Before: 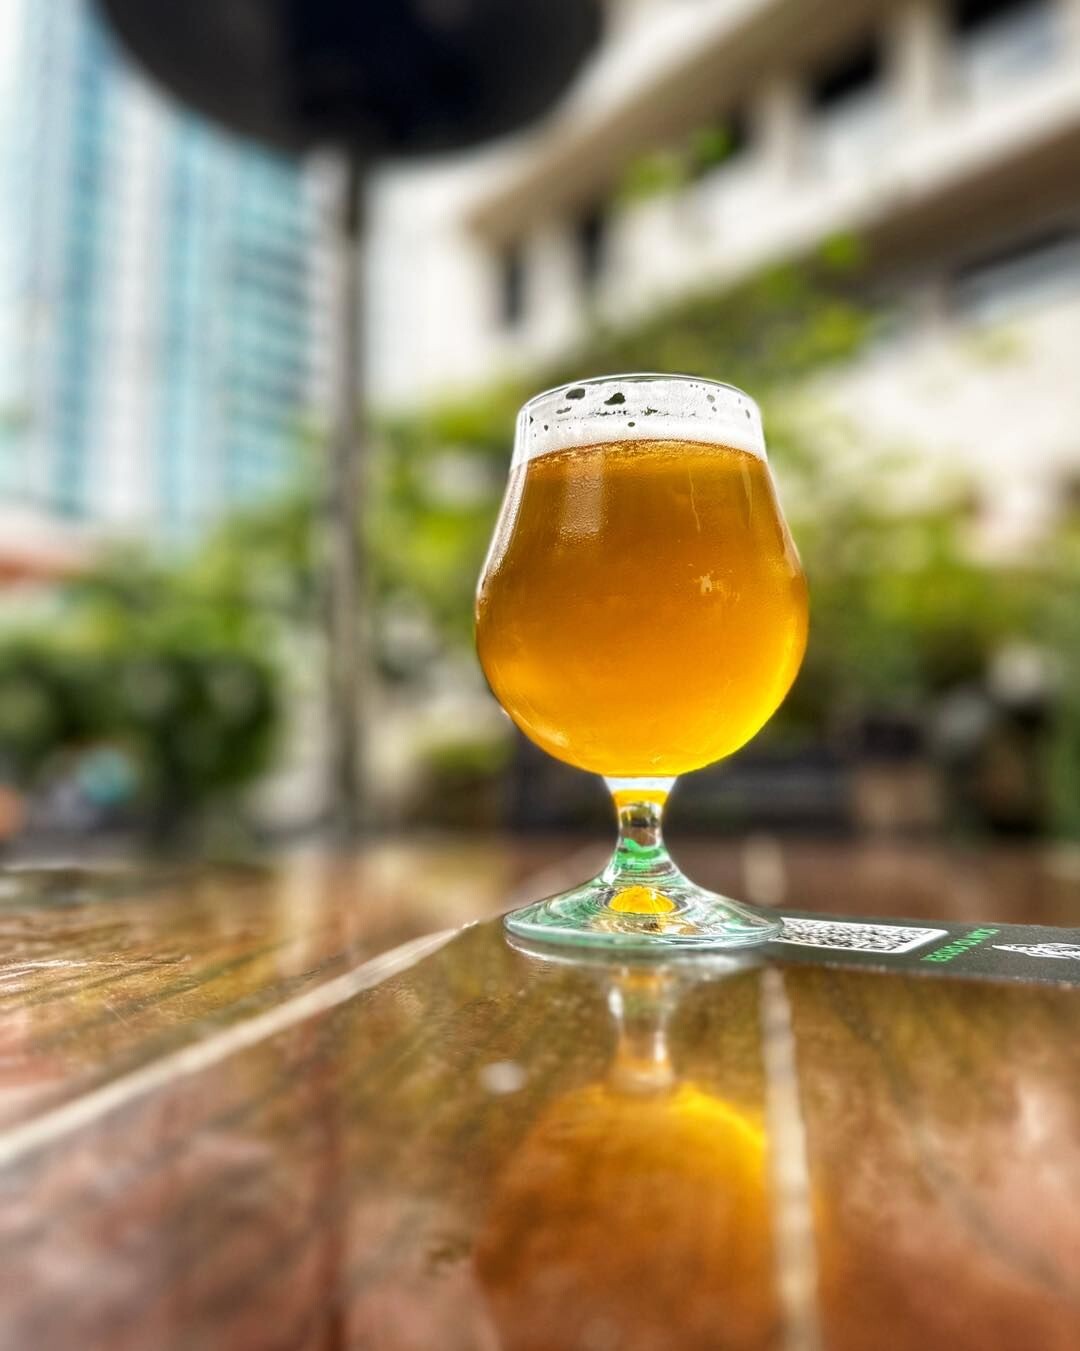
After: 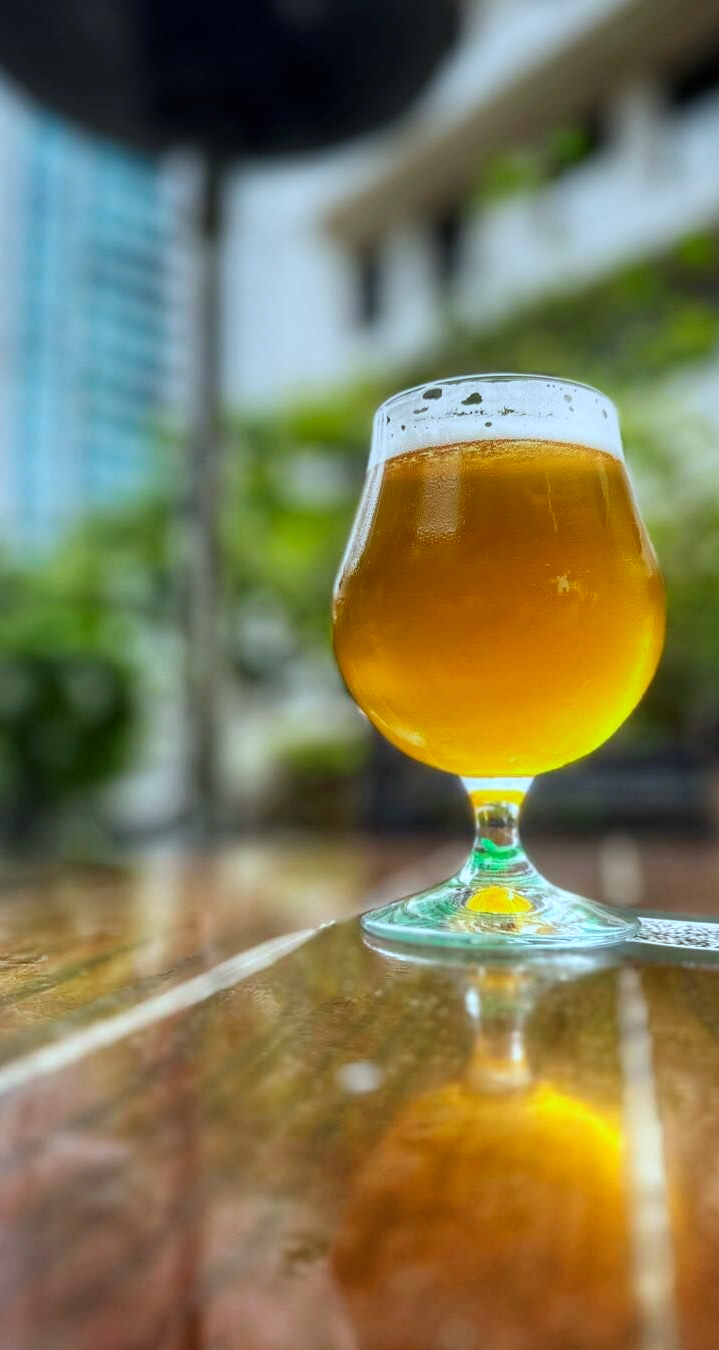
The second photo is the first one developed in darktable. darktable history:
white balance: red 0.982, blue 1.018
color calibration: illuminant F (fluorescent), F source F9 (Cool White Deluxe 4150 K) – high CRI, x 0.374, y 0.373, temperature 4158.34 K
graduated density: on, module defaults
tone equalizer: on, module defaults
crop and rotate: left 13.342%, right 19.991%
contrast brightness saturation: contrast 0.04, saturation 0.16
bloom: size 5%, threshold 95%, strength 15%
